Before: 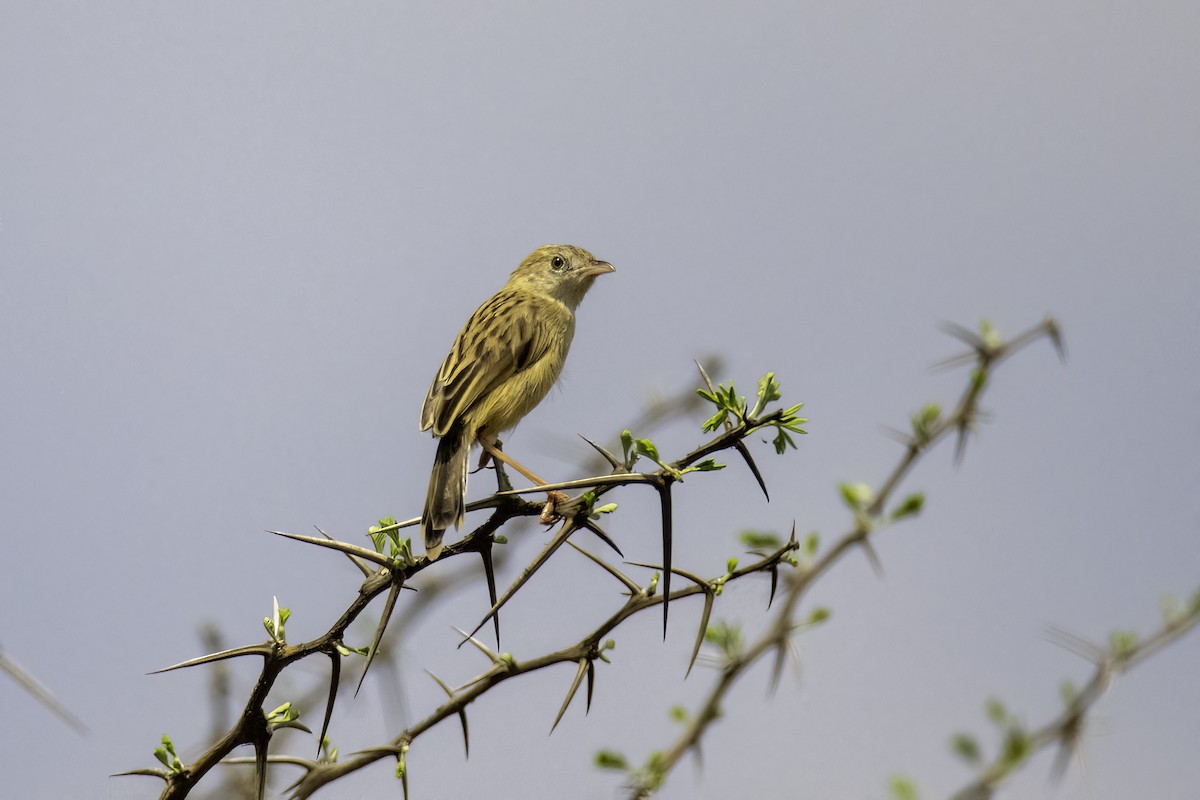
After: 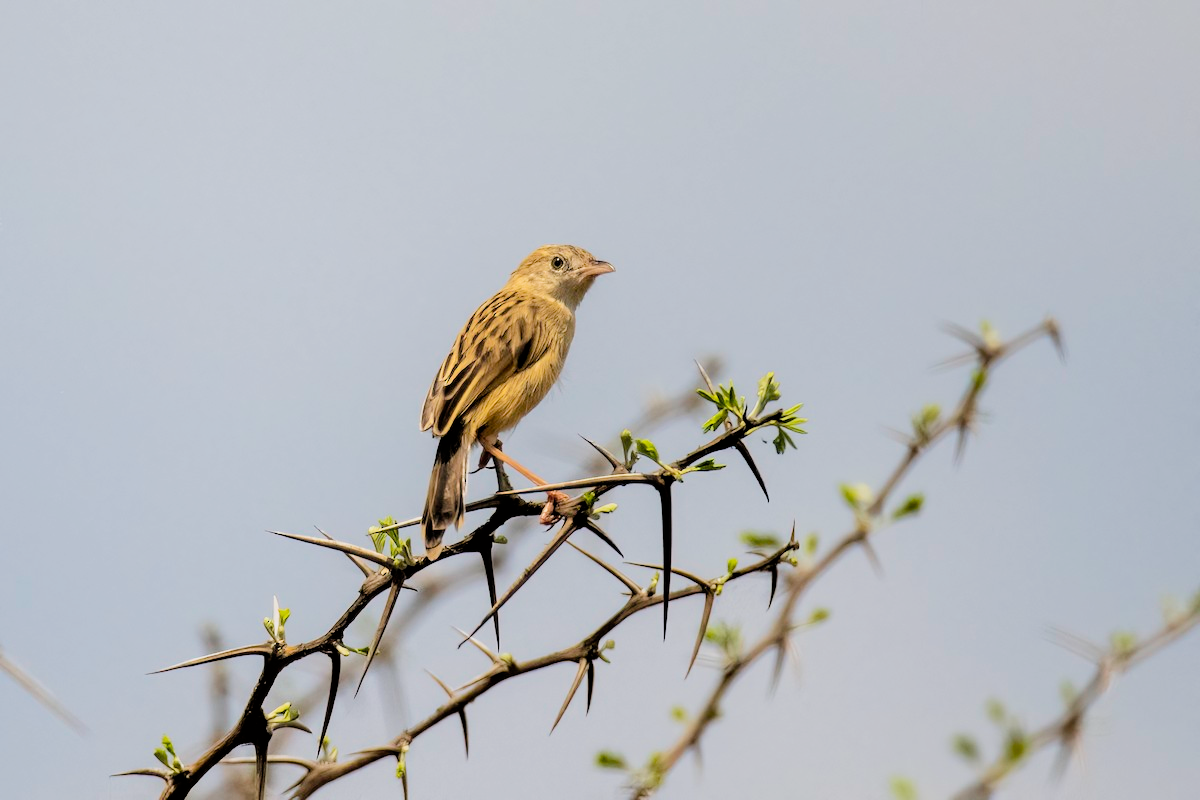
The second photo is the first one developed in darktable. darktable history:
contrast equalizer: octaves 7, y [[0.6 ×6], [0.55 ×6], [0 ×6], [0 ×6], [0 ×6]], mix -0.2
filmic rgb: black relative exposure -5 EV, white relative exposure 3.5 EV, hardness 3.19, contrast 1.4, highlights saturation mix -30%
